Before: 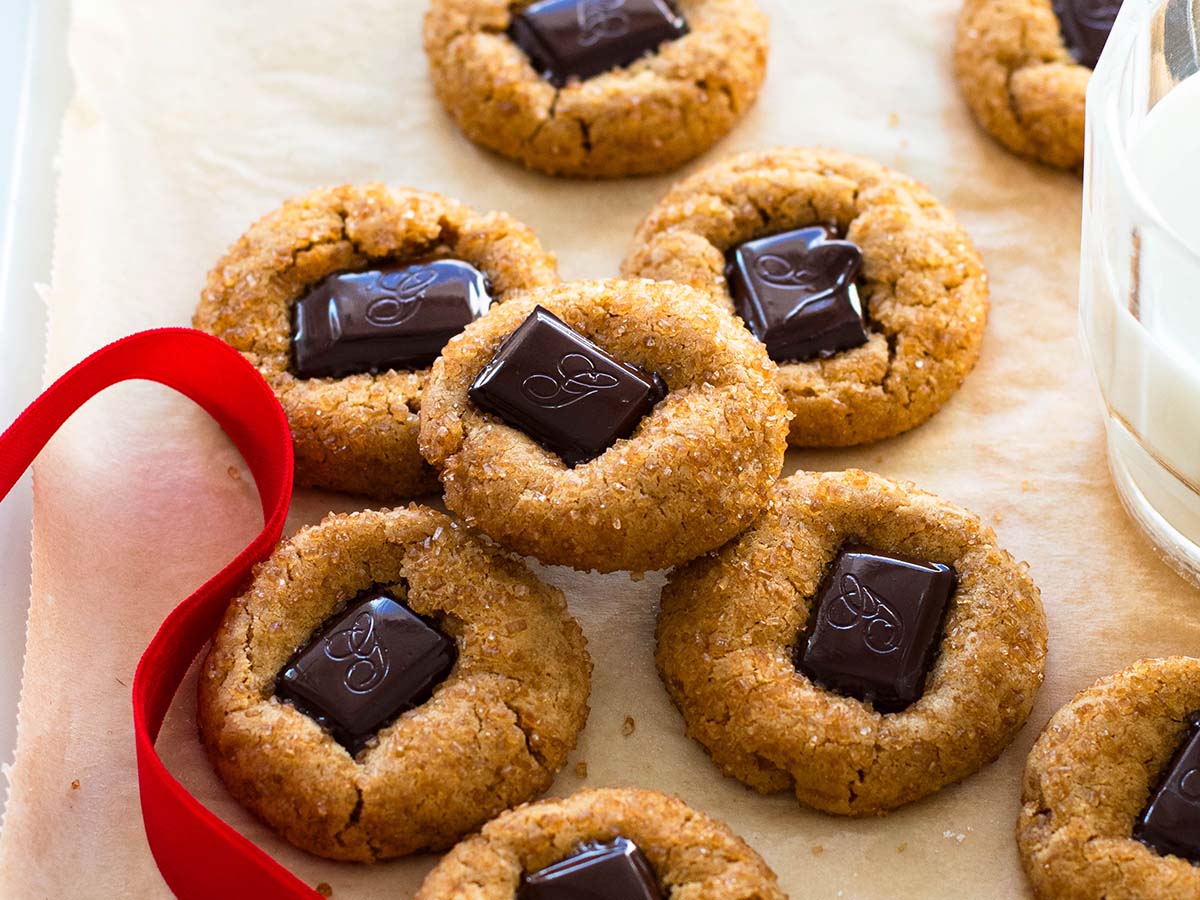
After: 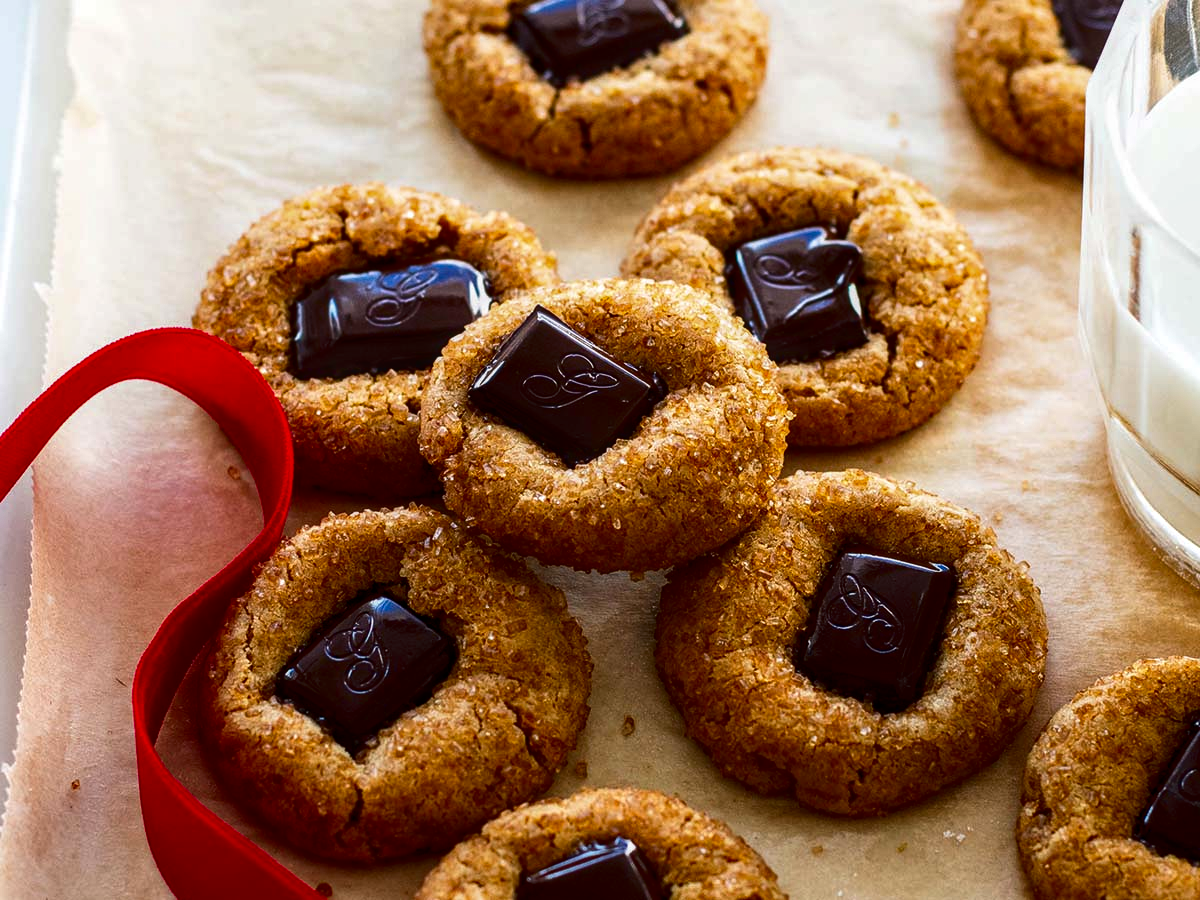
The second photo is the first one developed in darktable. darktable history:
local contrast: on, module defaults
contrast brightness saturation: contrast 0.101, brightness -0.277, saturation 0.136
